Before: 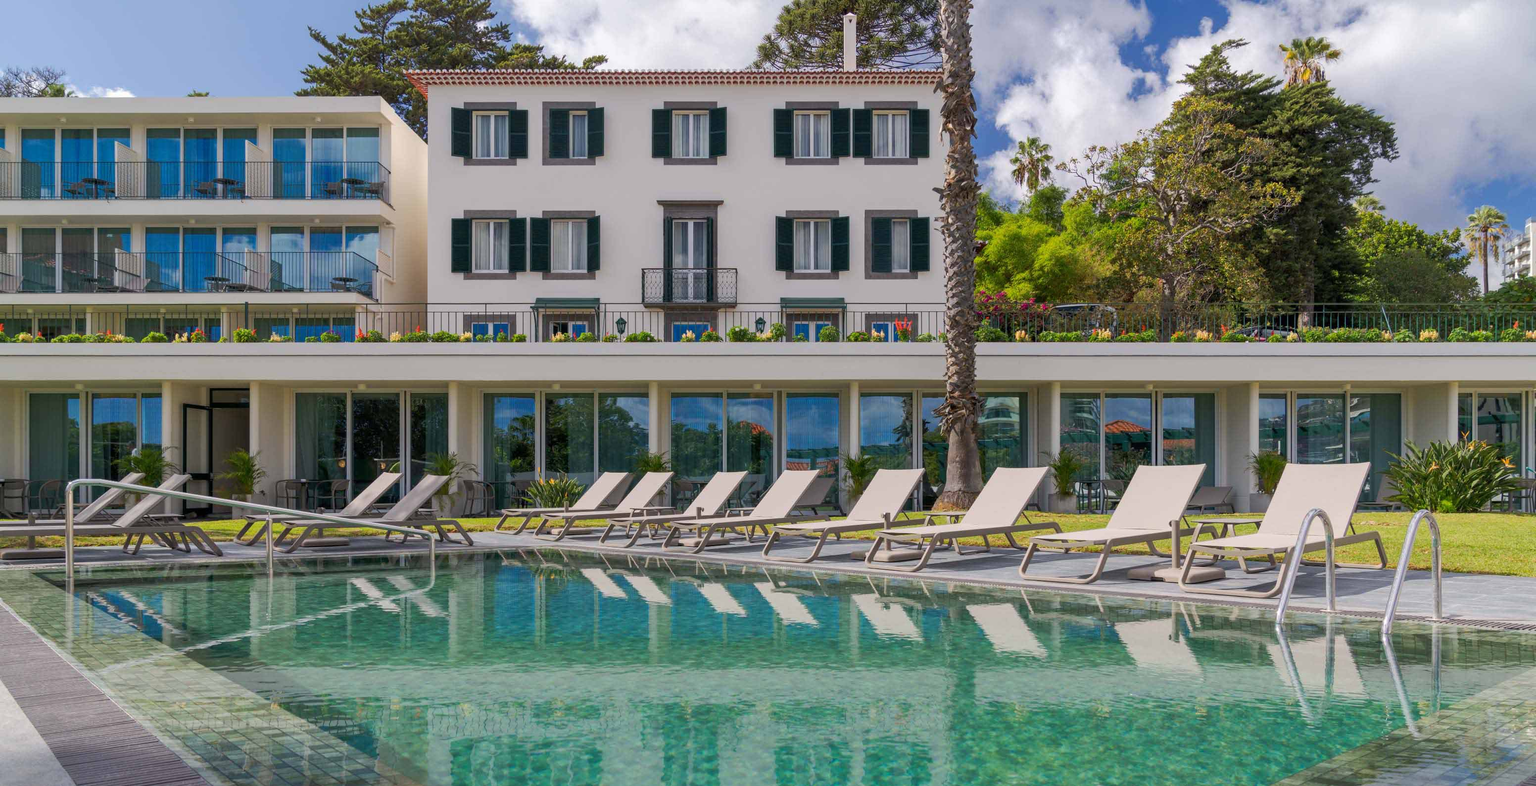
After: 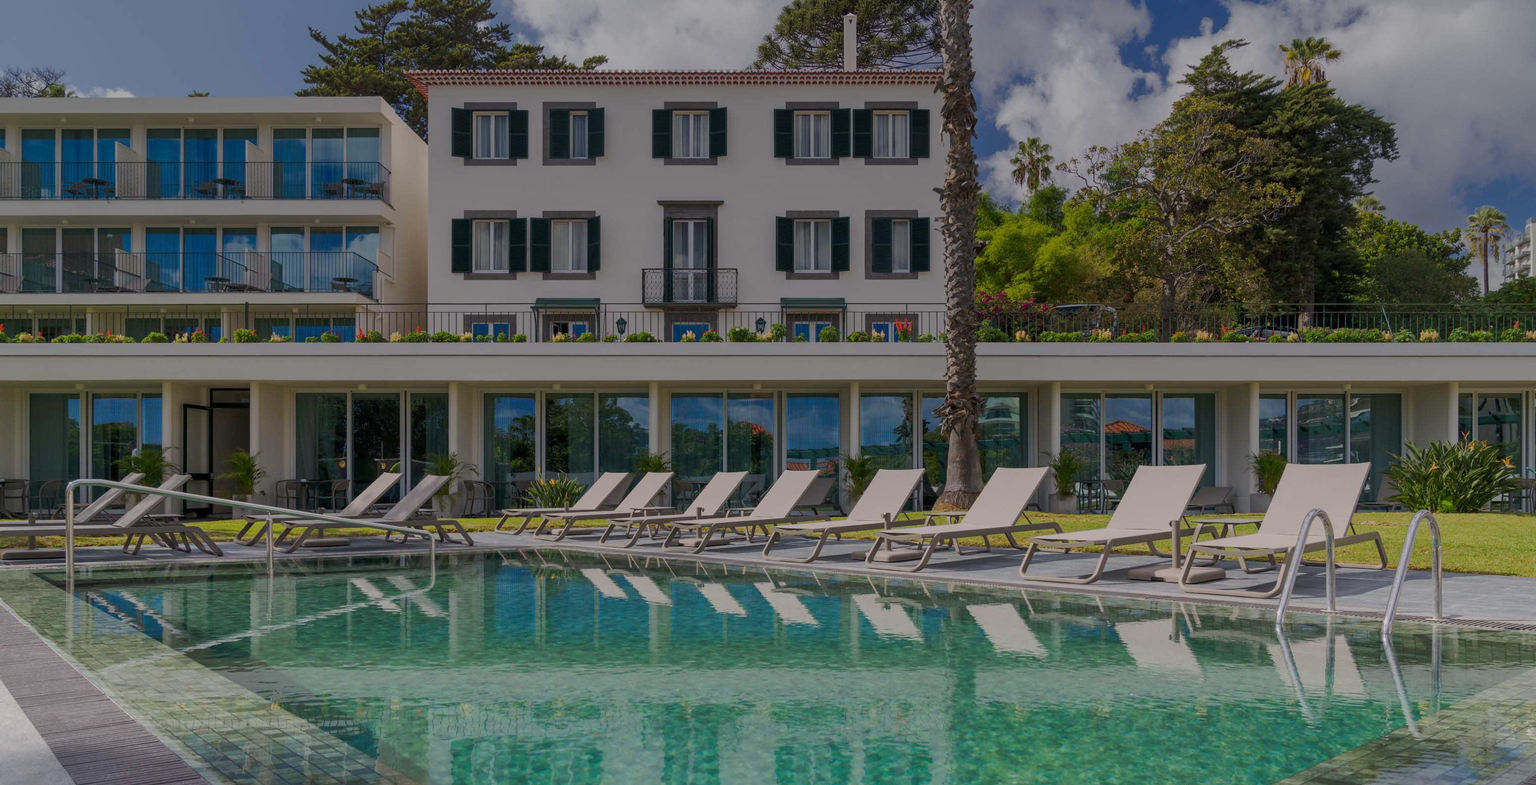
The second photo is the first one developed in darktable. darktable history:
graduated density: rotation 5.63°, offset 76.9
